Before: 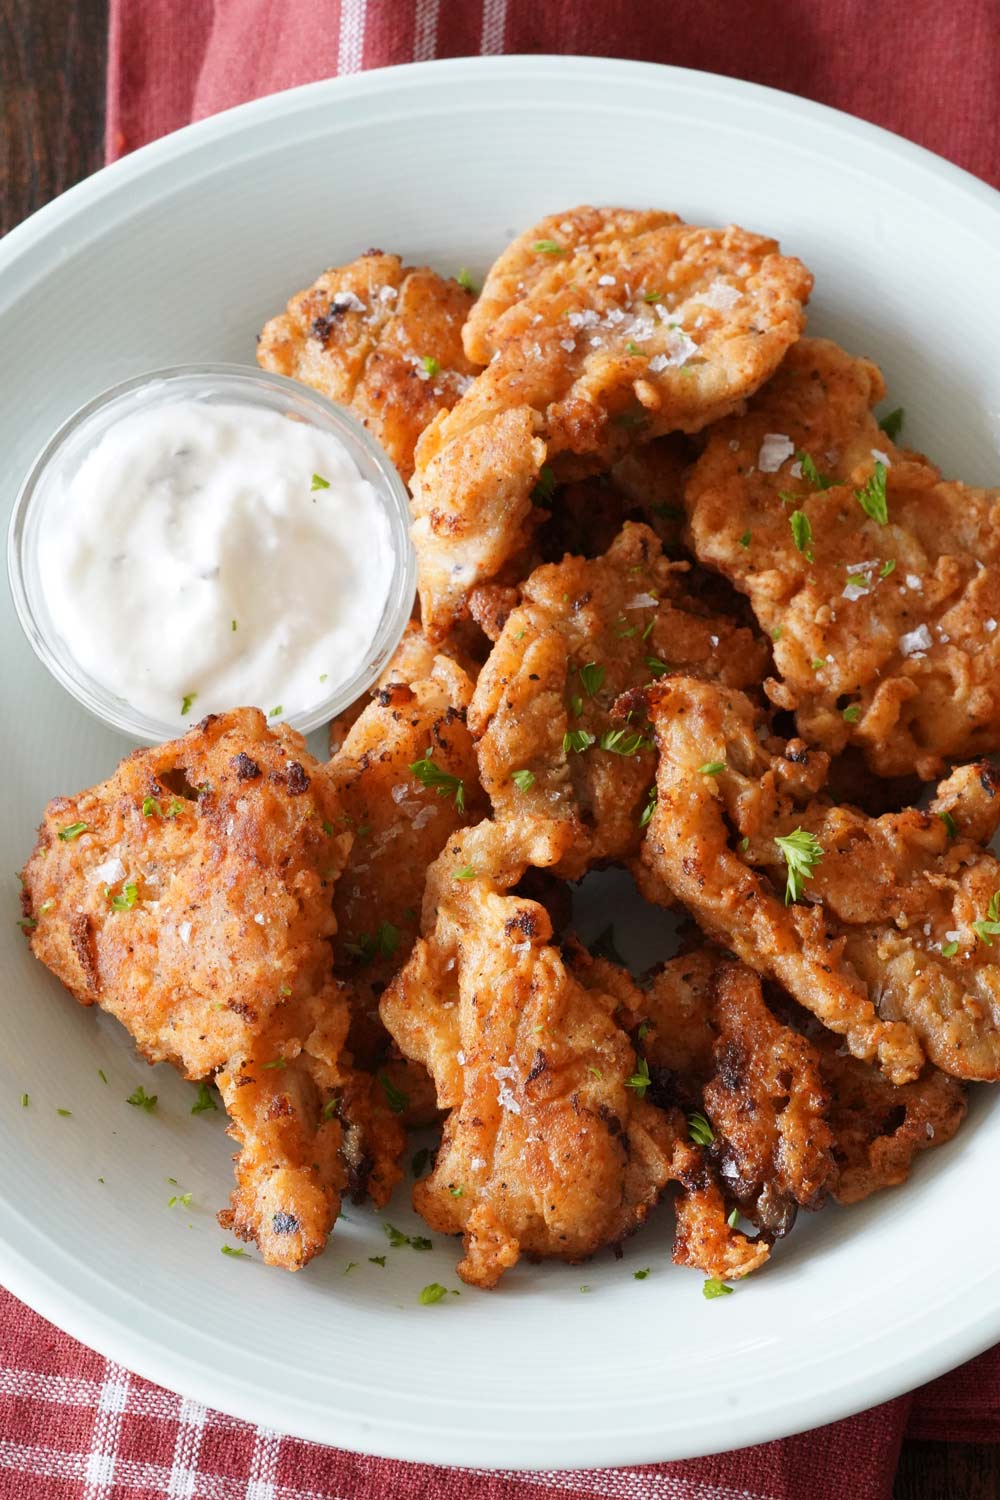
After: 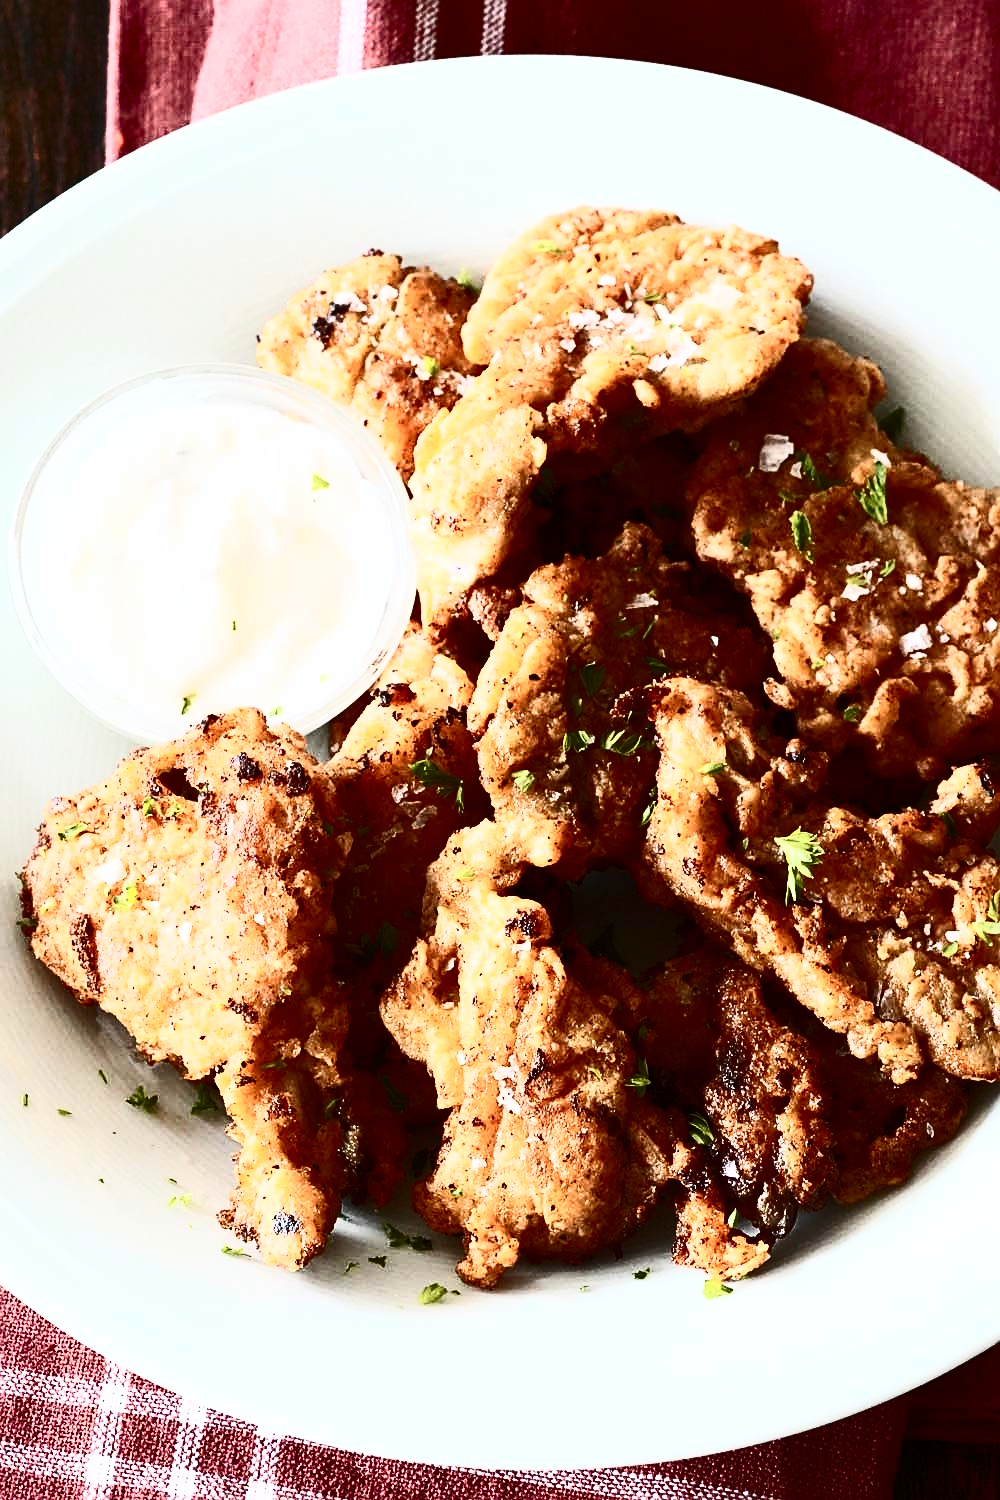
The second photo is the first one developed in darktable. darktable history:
contrast equalizer: octaves 7, y [[0.5 ×6], [0.5 ×6], [0.5, 0.5, 0.501, 0.545, 0.707, 0.863], [0 ×6], [0 ×6]]
contrast brightness saturation: contrast 0.945, brightness 0.199
sharpen: on, module defaults
